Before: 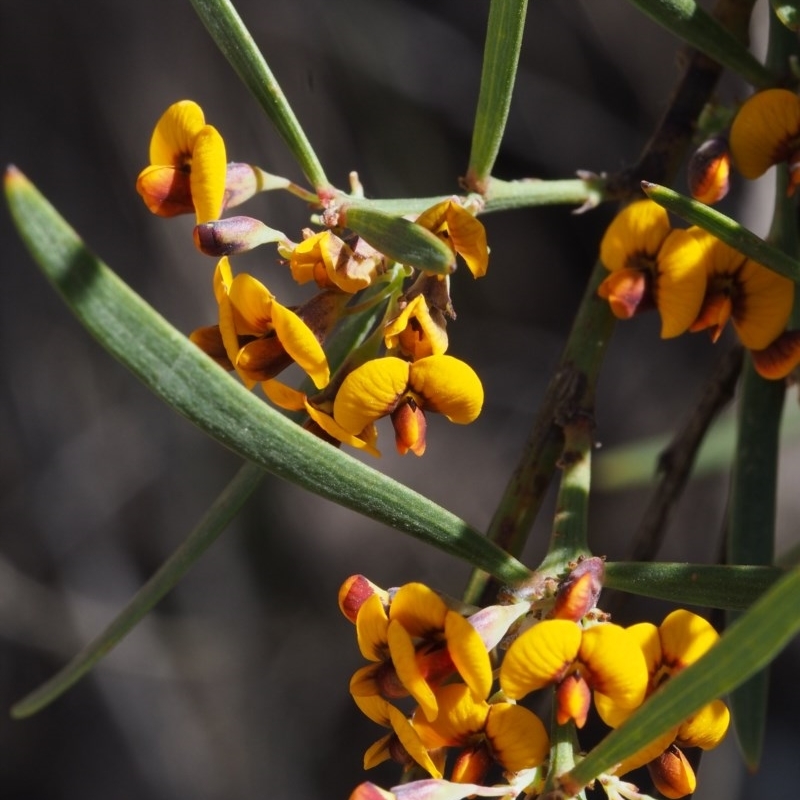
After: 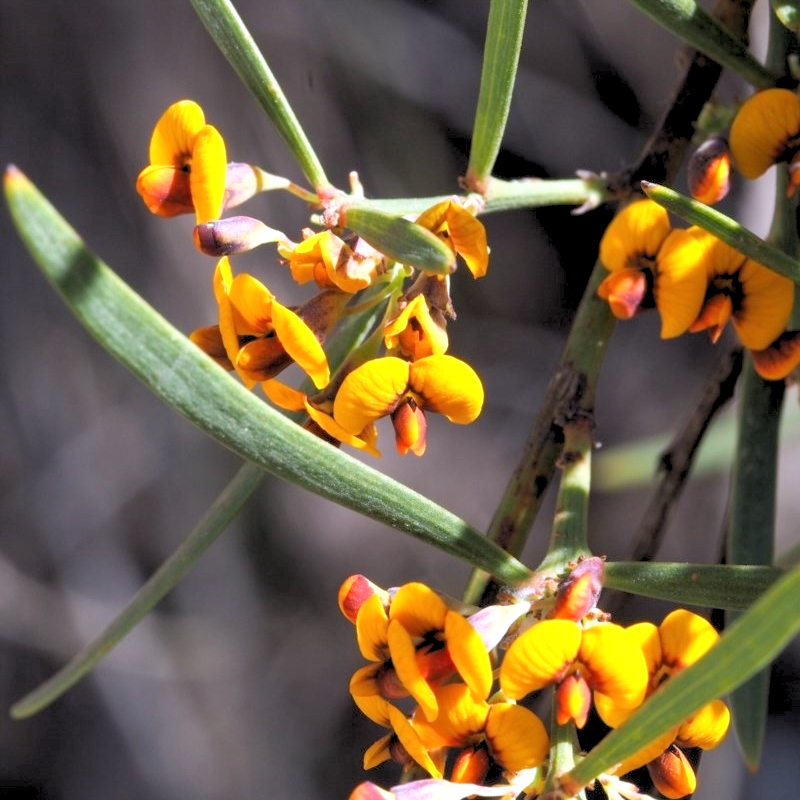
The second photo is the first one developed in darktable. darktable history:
rgb levels: preserve colors sum RGB, levels [[0.038, 0.433, 0.934], [0, 0.5, 1], [0, 0.5, 1]]
white balance: red 1.004, blue 1.096
exposure: black level correction 0, exposure 0.9 EV, compensate exposure bias true, compensate highlight preservation false
